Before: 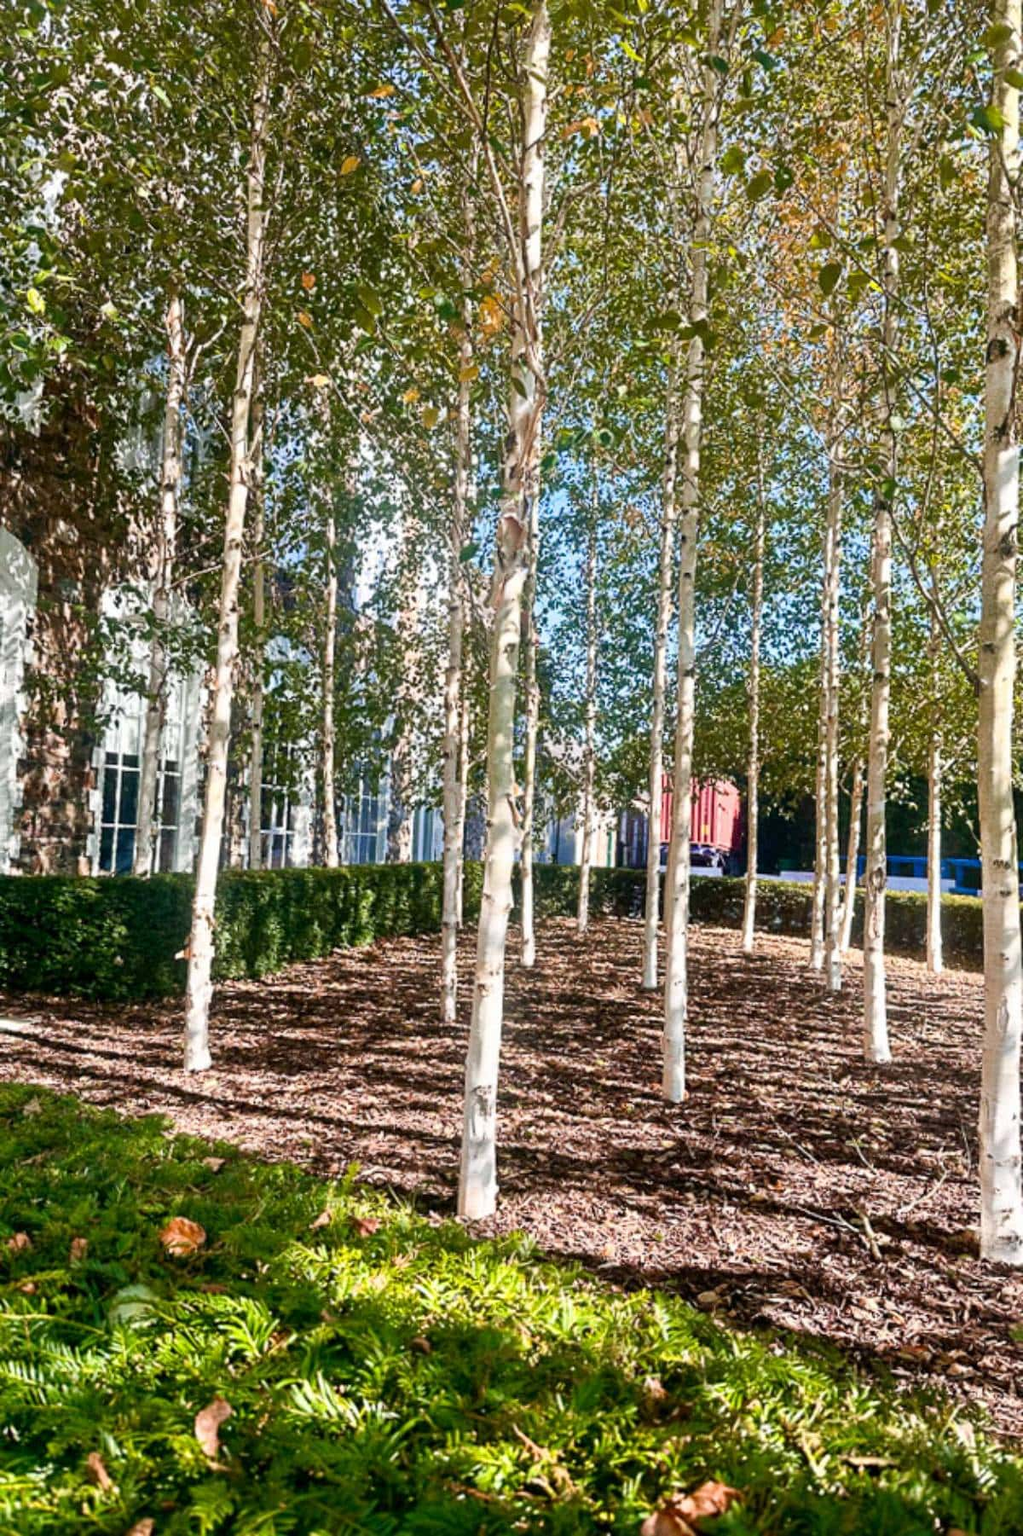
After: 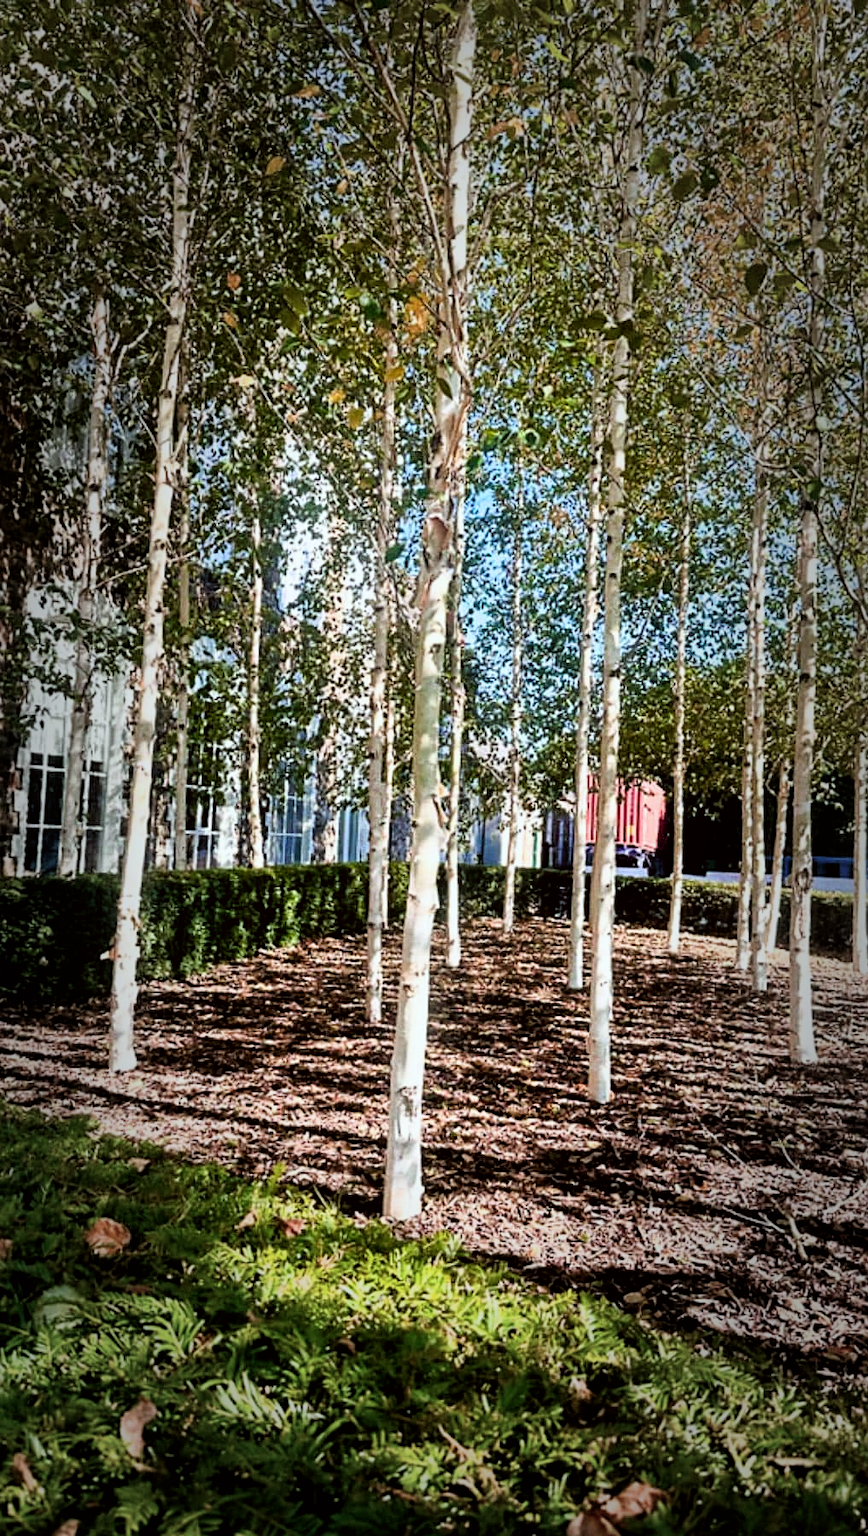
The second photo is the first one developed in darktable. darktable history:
crop: left 7.346%, right 7.788%
filmic rgb: black relative exposure -6.36 EV, white relative exposure 2.79 EV, target black luminance 0%, hardness 4.63, latitude 67.58%, contrast 1.277, shadows ↔ highlights balance -3.12%
contrast brightness saturation: saturation 0.101
color correction: highlights a* -2.91, highlights b* -2.74, shadows a* 2.4, shadows b* 2.65
sharpen: amount 0.211
vignetting: fall-off start 49.15%, brightness -0.576, saturation -0.258, automatic ratio true, width/height ratio 1.288
